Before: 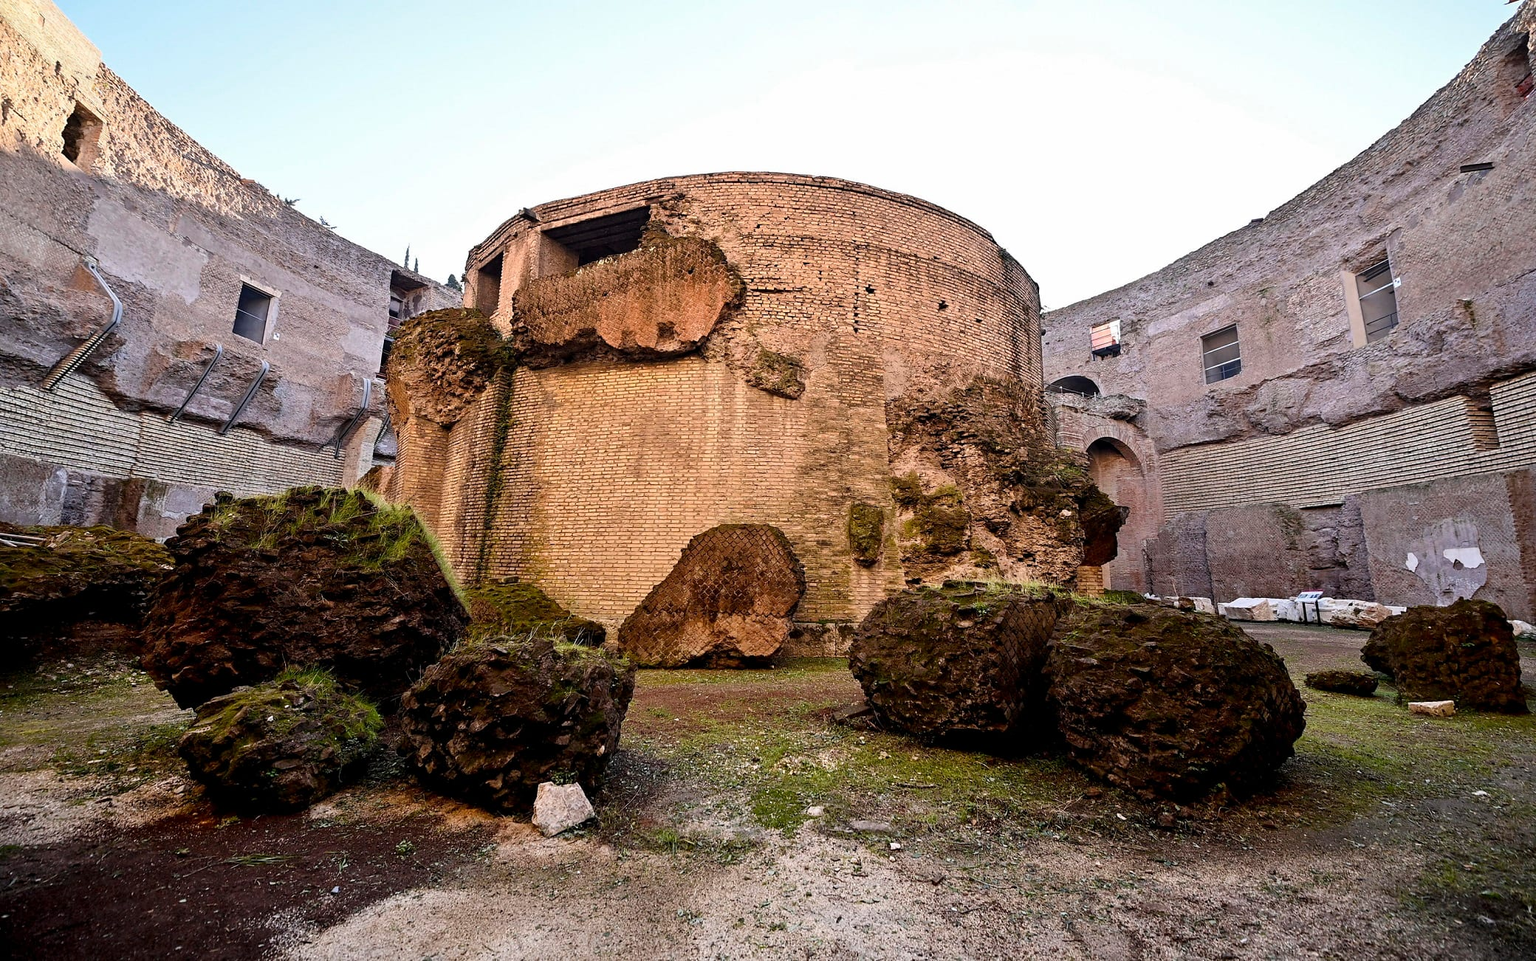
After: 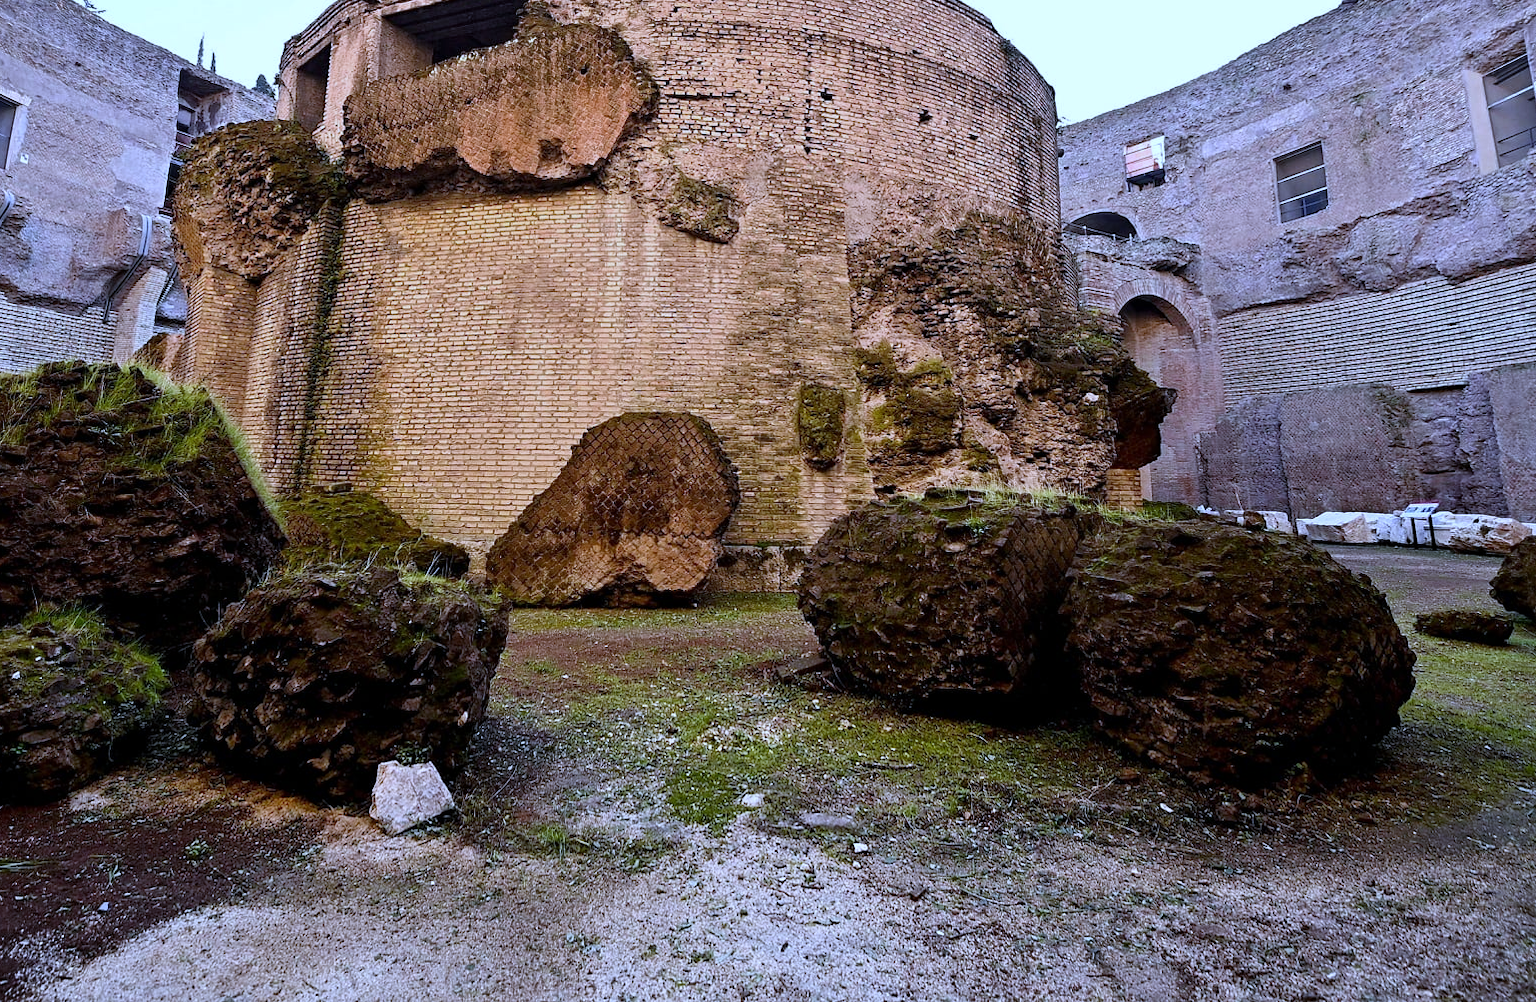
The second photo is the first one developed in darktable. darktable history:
crop: left 16.871%, top 22.857%, right 9.116%
white balance: red 0.871, blue 1.249
